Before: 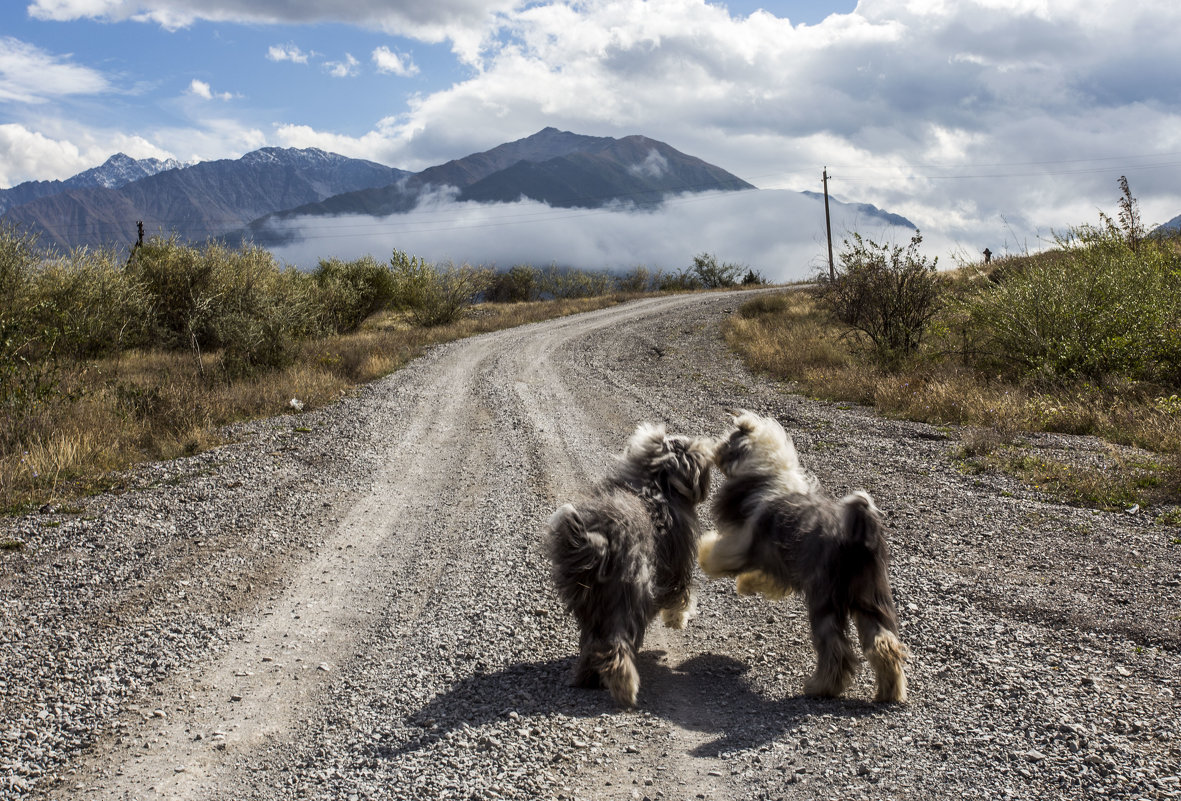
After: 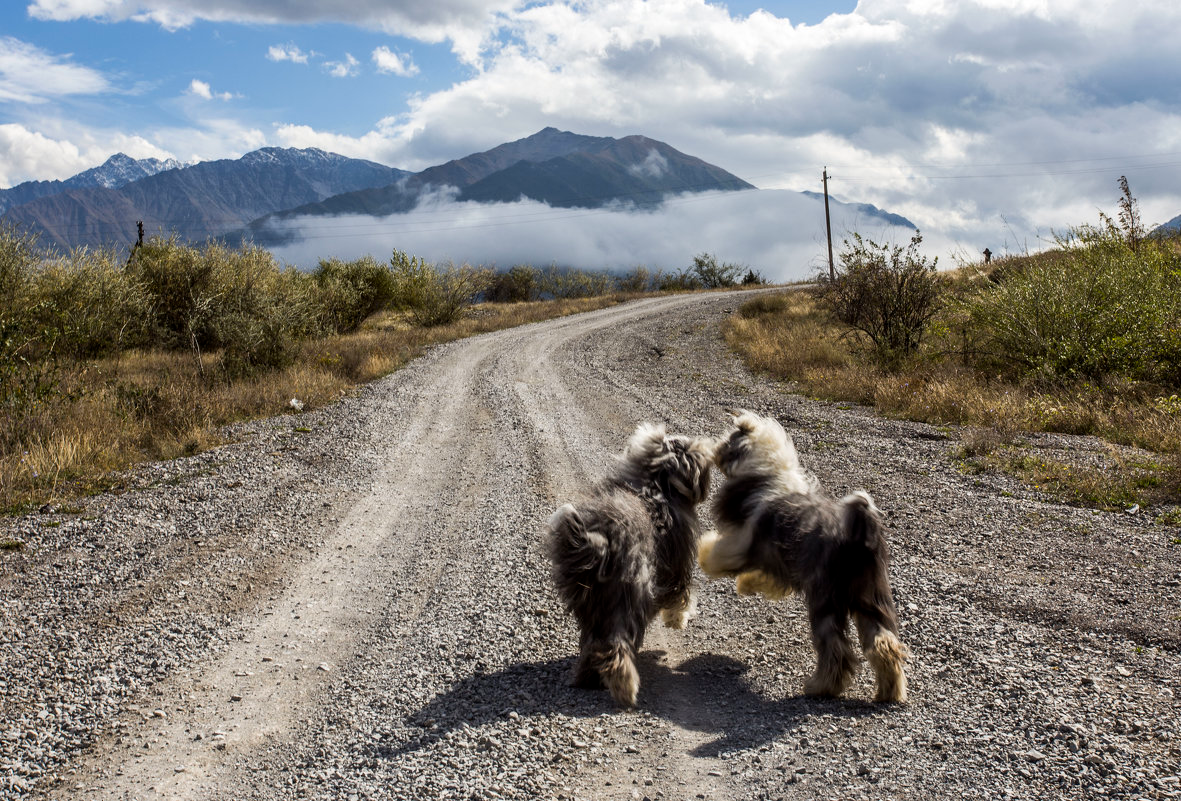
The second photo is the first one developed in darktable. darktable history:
color zones: curves: ch1 [(0, 0.513) (0.143, 0.524) (0.286, 0.511) (0.429, 0.506) (0.571, 0.503) (0.714, 0.503) (0.857, 0.508) (1, 0.513)]
color contrast: green-magenta contrast 0.81
